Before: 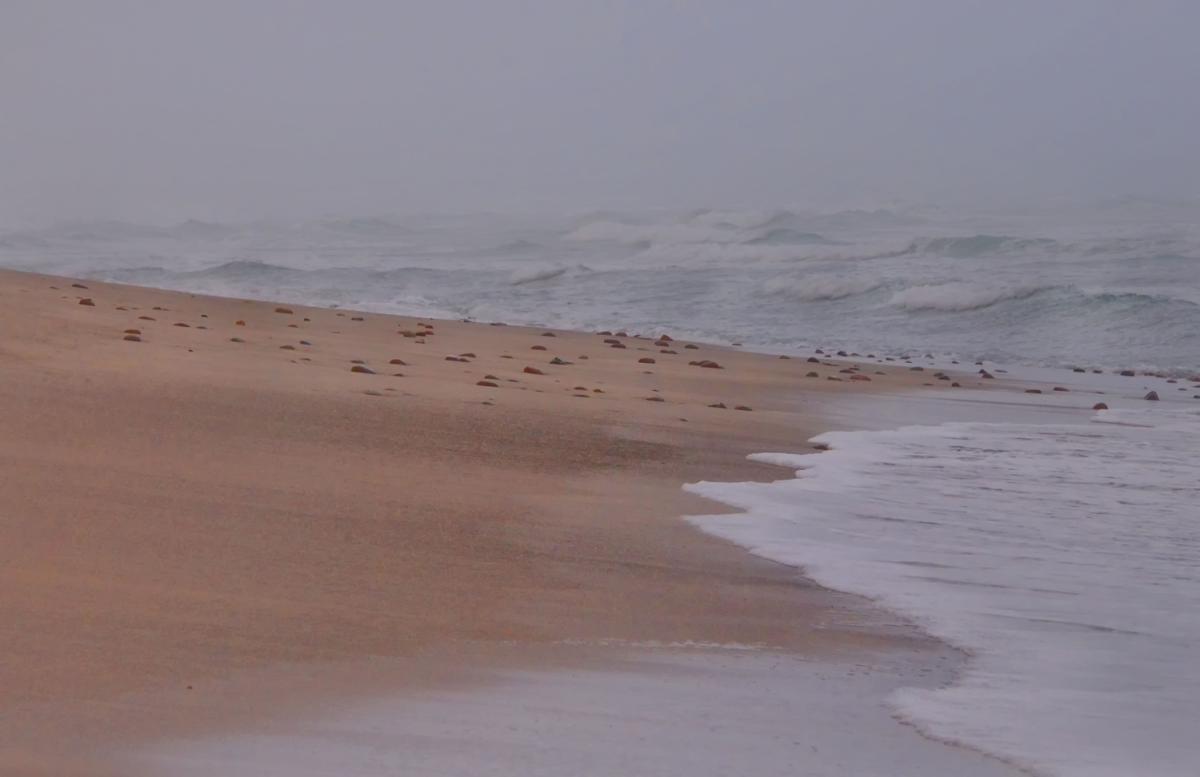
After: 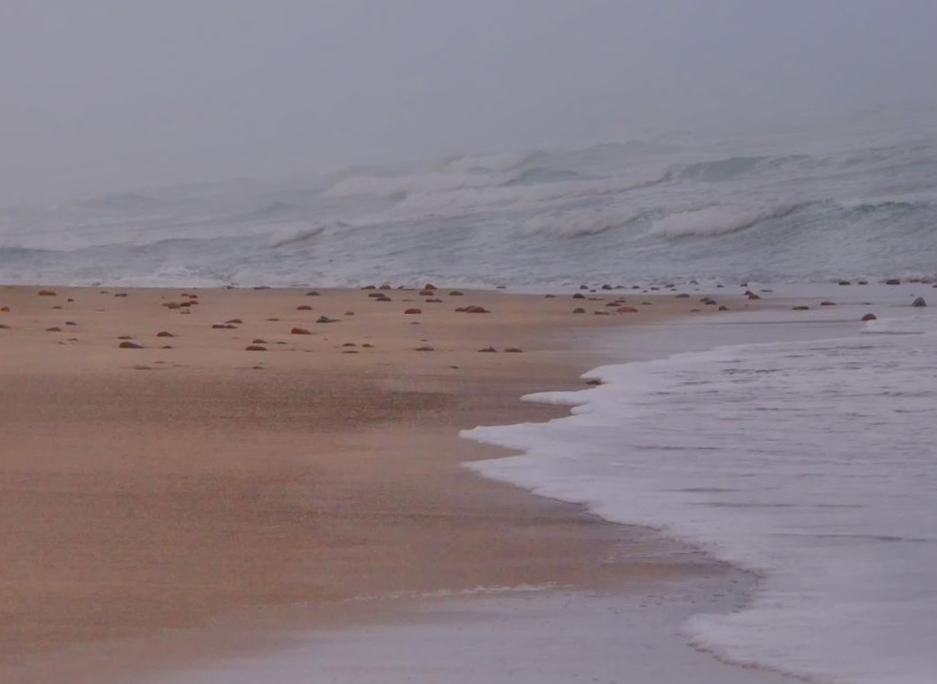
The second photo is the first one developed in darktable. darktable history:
rotate and perspective: rotation -5°, crop left 0.05, crop right 0.952, crop top 0.11, crop bottom 0.89
color balance rgb: global vibrance 10%
crop: left 17.582%, bottom 0.031%
